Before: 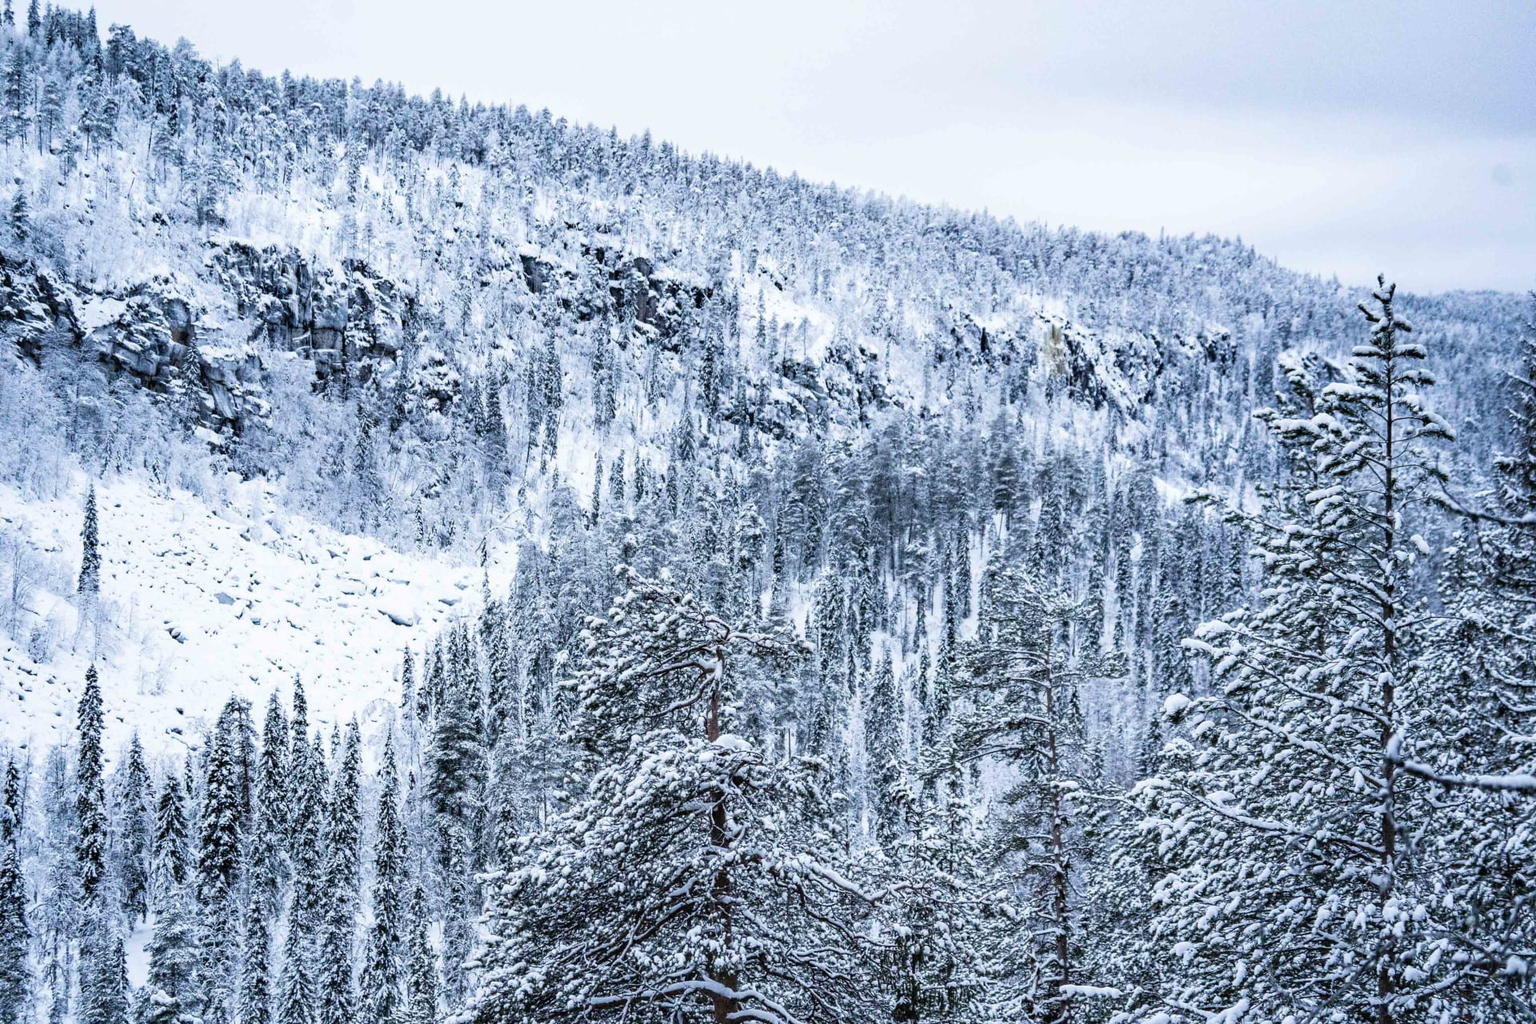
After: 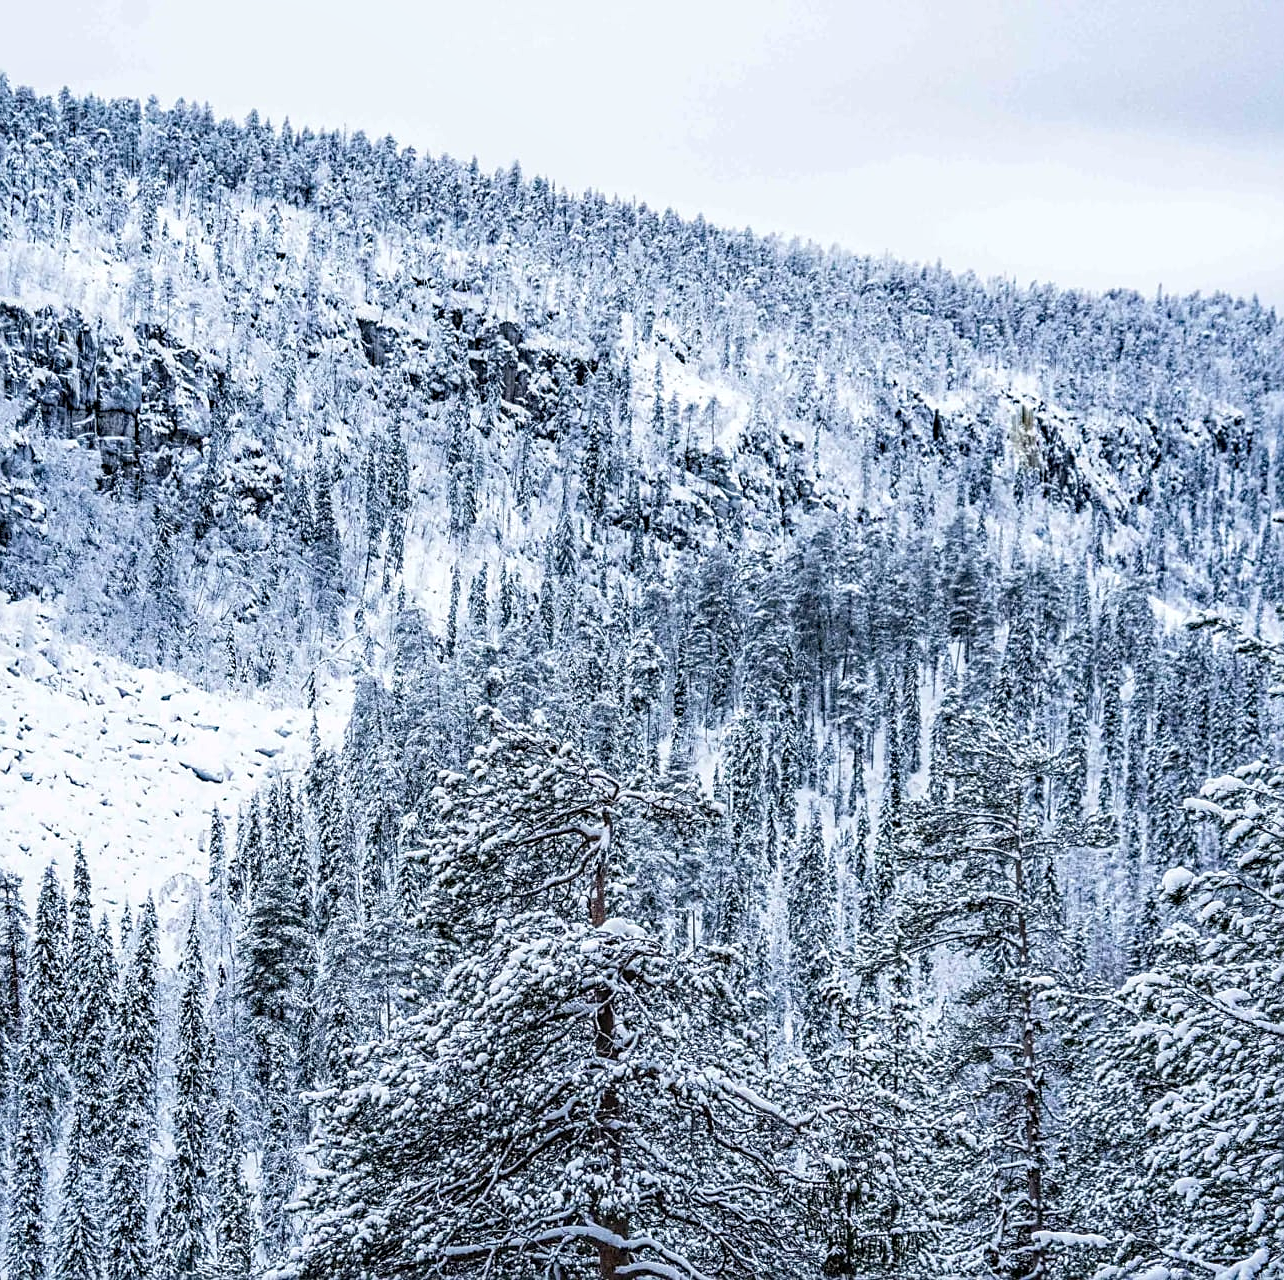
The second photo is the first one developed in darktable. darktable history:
sharpen: amount 0.49
local contrast: on, module defaults
haze removal: strength 0.242, distance 0.251, compatibility mode true, adaptive false
crop and rotate: left 15.262%, right 17.822%
